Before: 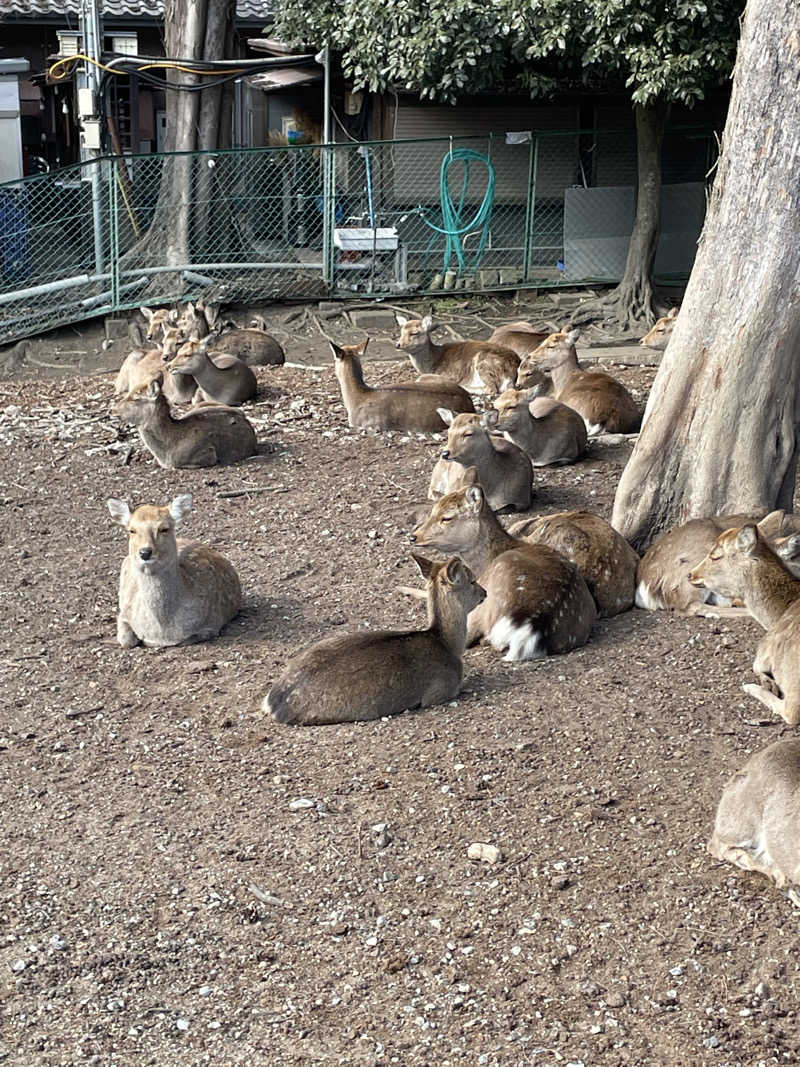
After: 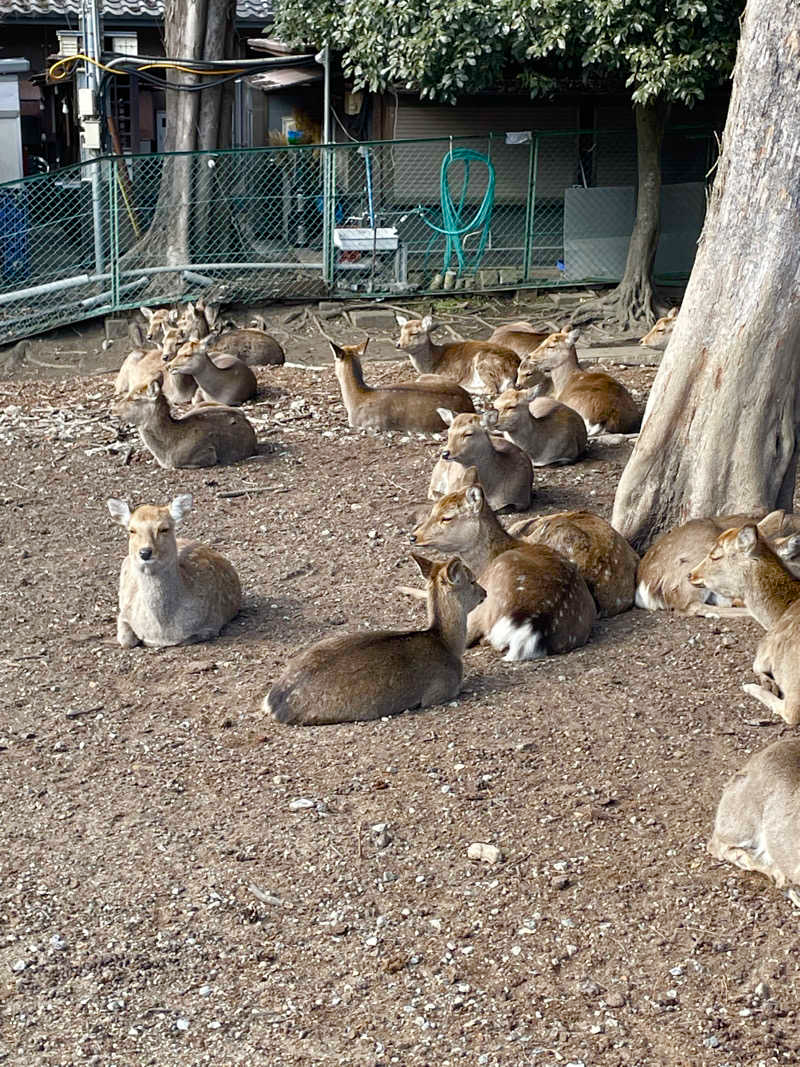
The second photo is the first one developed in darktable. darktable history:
color balance rgb: perceptual saturation grading › global saturation 0.661%, perceptual saturation grading › mid-tones 6.188%, perceptual saturation grading › shadows 72.105%
